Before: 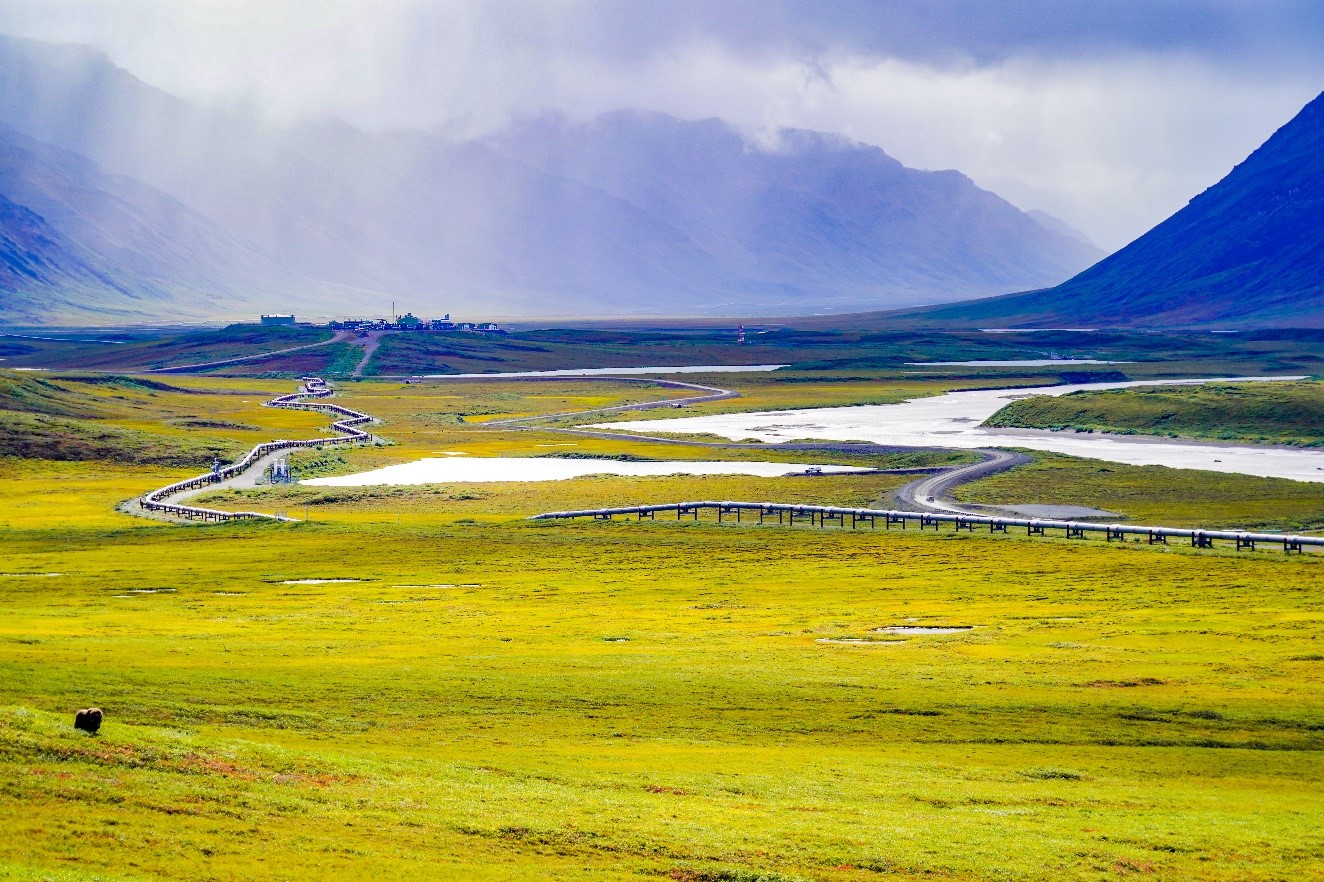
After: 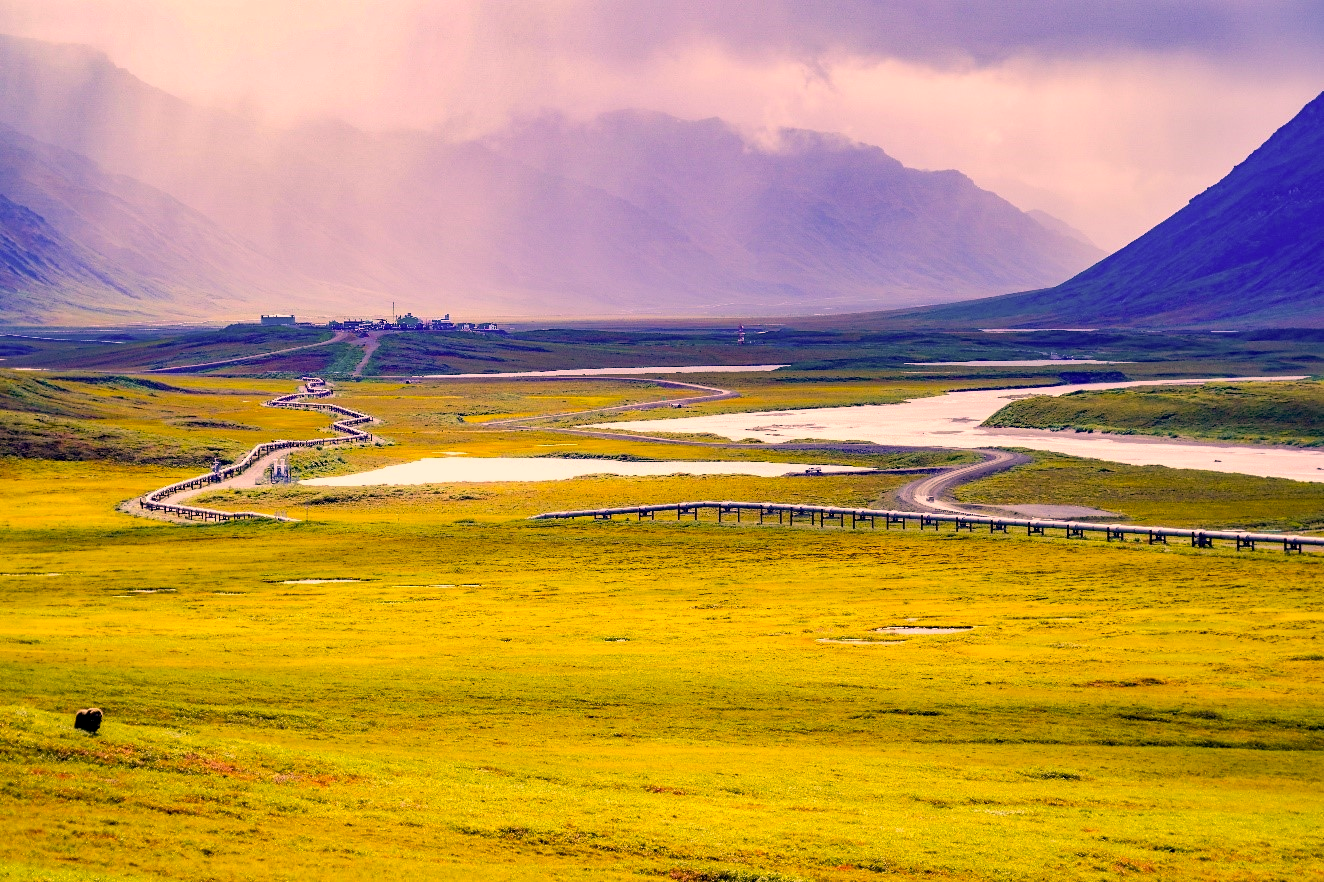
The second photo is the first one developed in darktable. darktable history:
exposure: black level correction 0.004, exposure 0.016 EV, compensate highlight preservation false
shadows and highlights: radius 331.27, shadows 53.46, highlights -98.16, compress 94.46%, soften with gaussian
color correction: highlights a* 22.03, highlights b* 22.01
tone equalizer: on, module defaults
